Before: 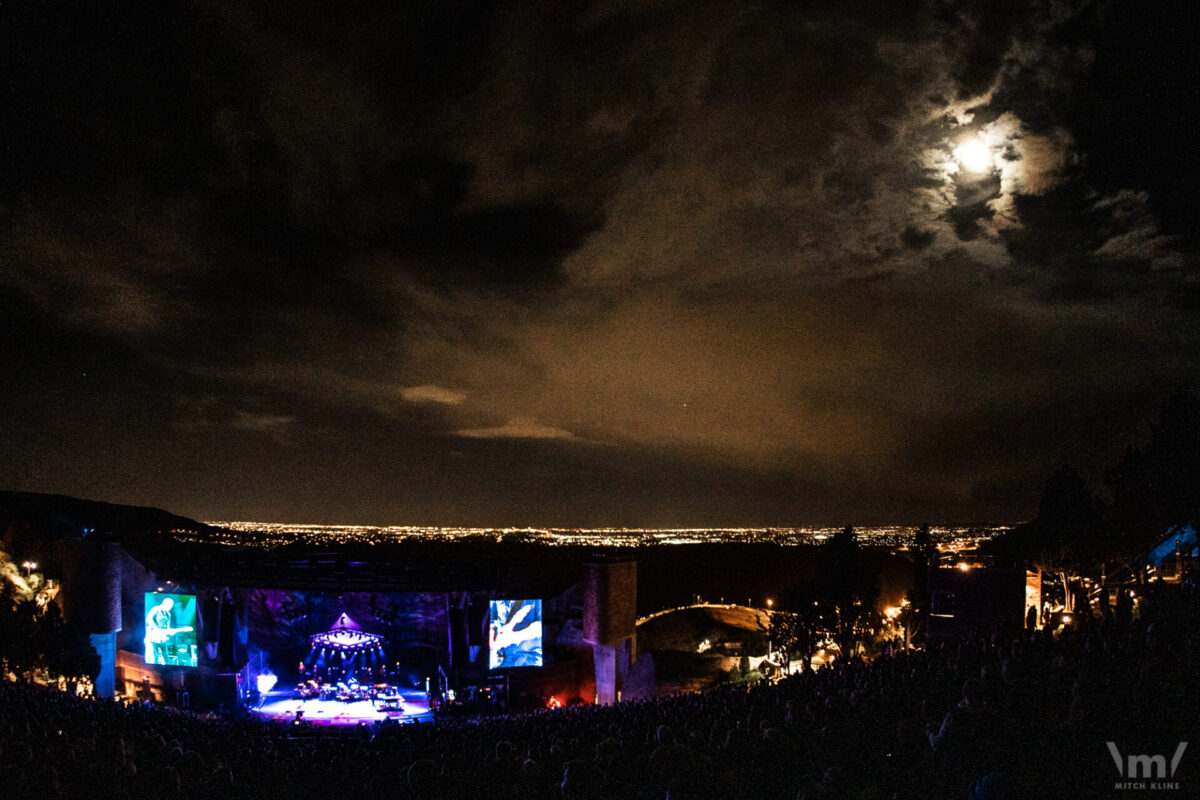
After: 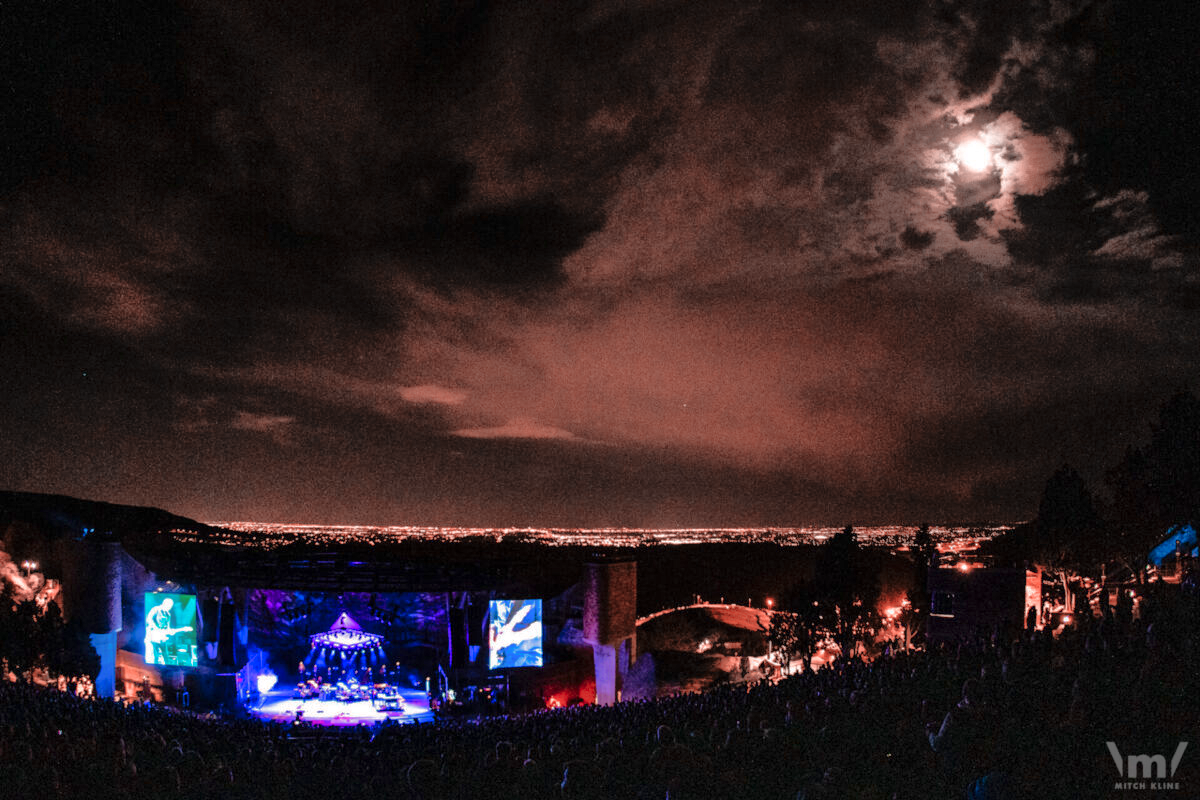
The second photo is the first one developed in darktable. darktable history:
local contrast: mode bilateral grid, contrast 15, coarseness 36, detail 105%, midtone range 0.2
color zones: curves: ch2 [(0, 0.5) (0.084, 0.497) (0.323, 0.335) (0.4, 0.497) (1, 0.5)], process mode strong
shadows and highlights: on, module defaults
